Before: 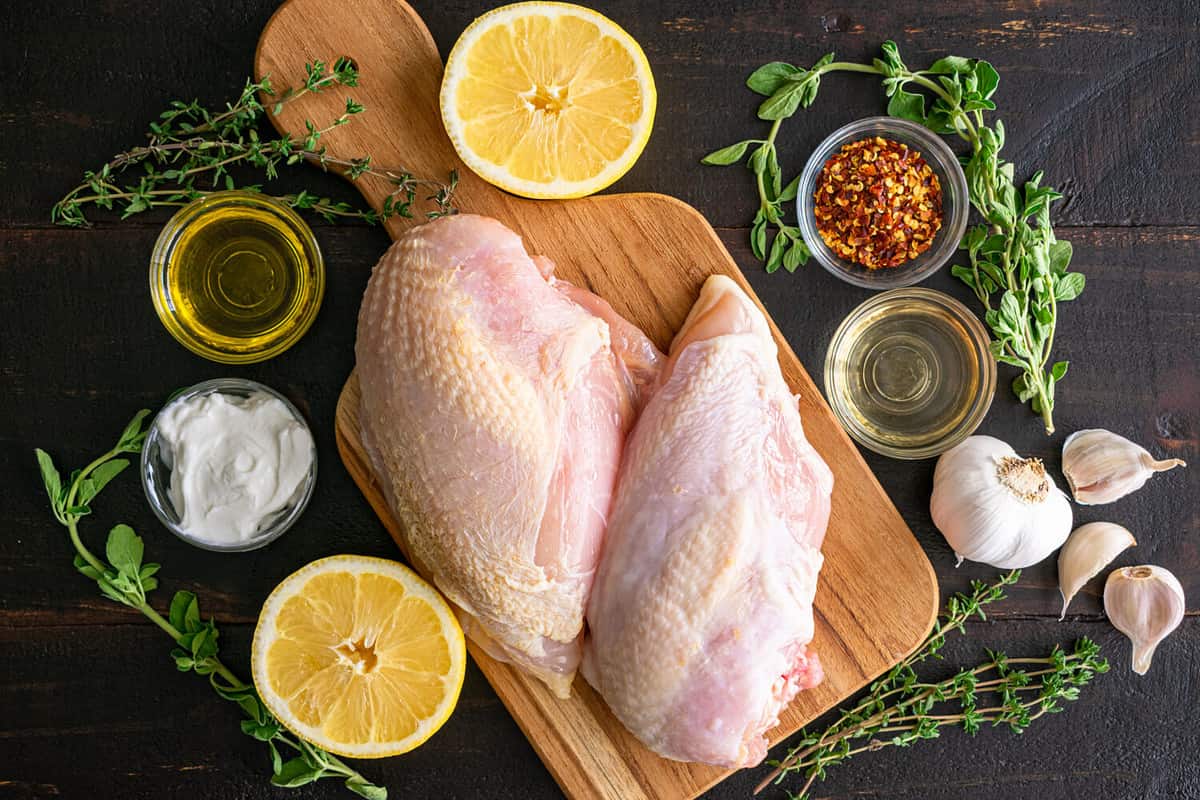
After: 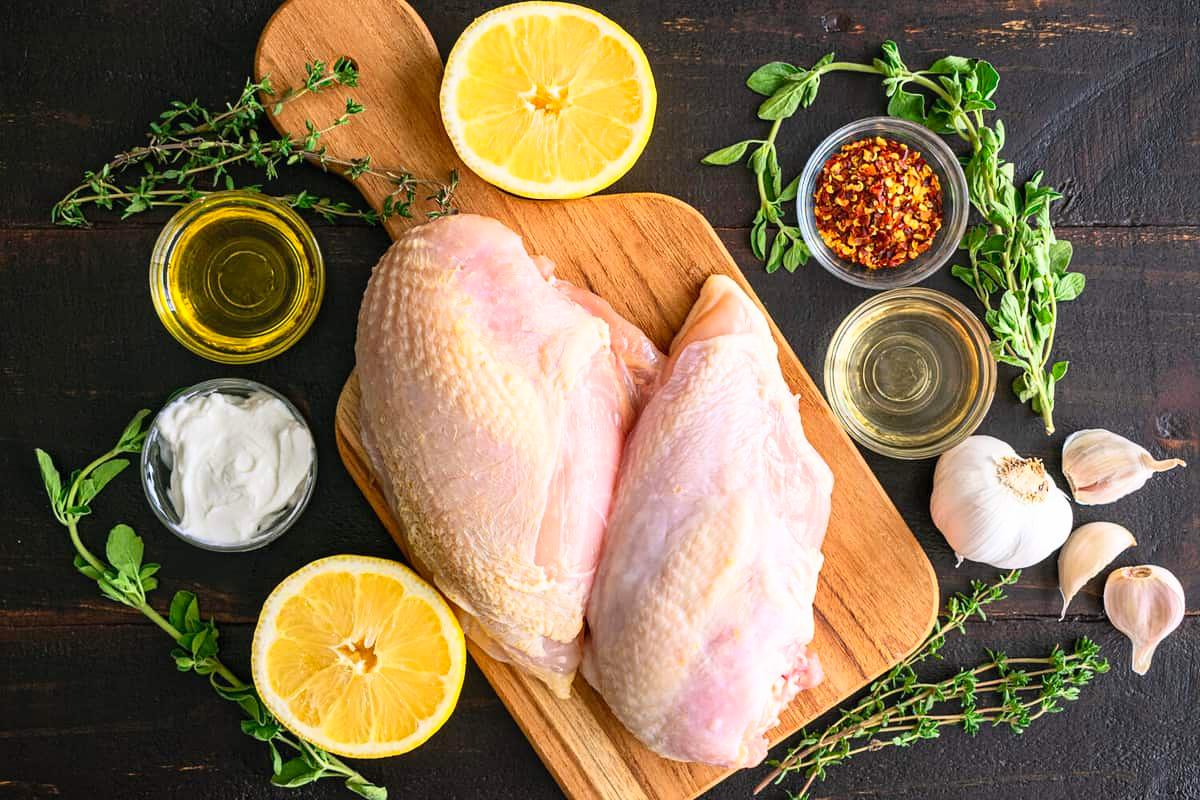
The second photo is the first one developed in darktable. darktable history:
contrast brightness saturation: contrast 0.201, brightness 0.164, saturation 0.22
